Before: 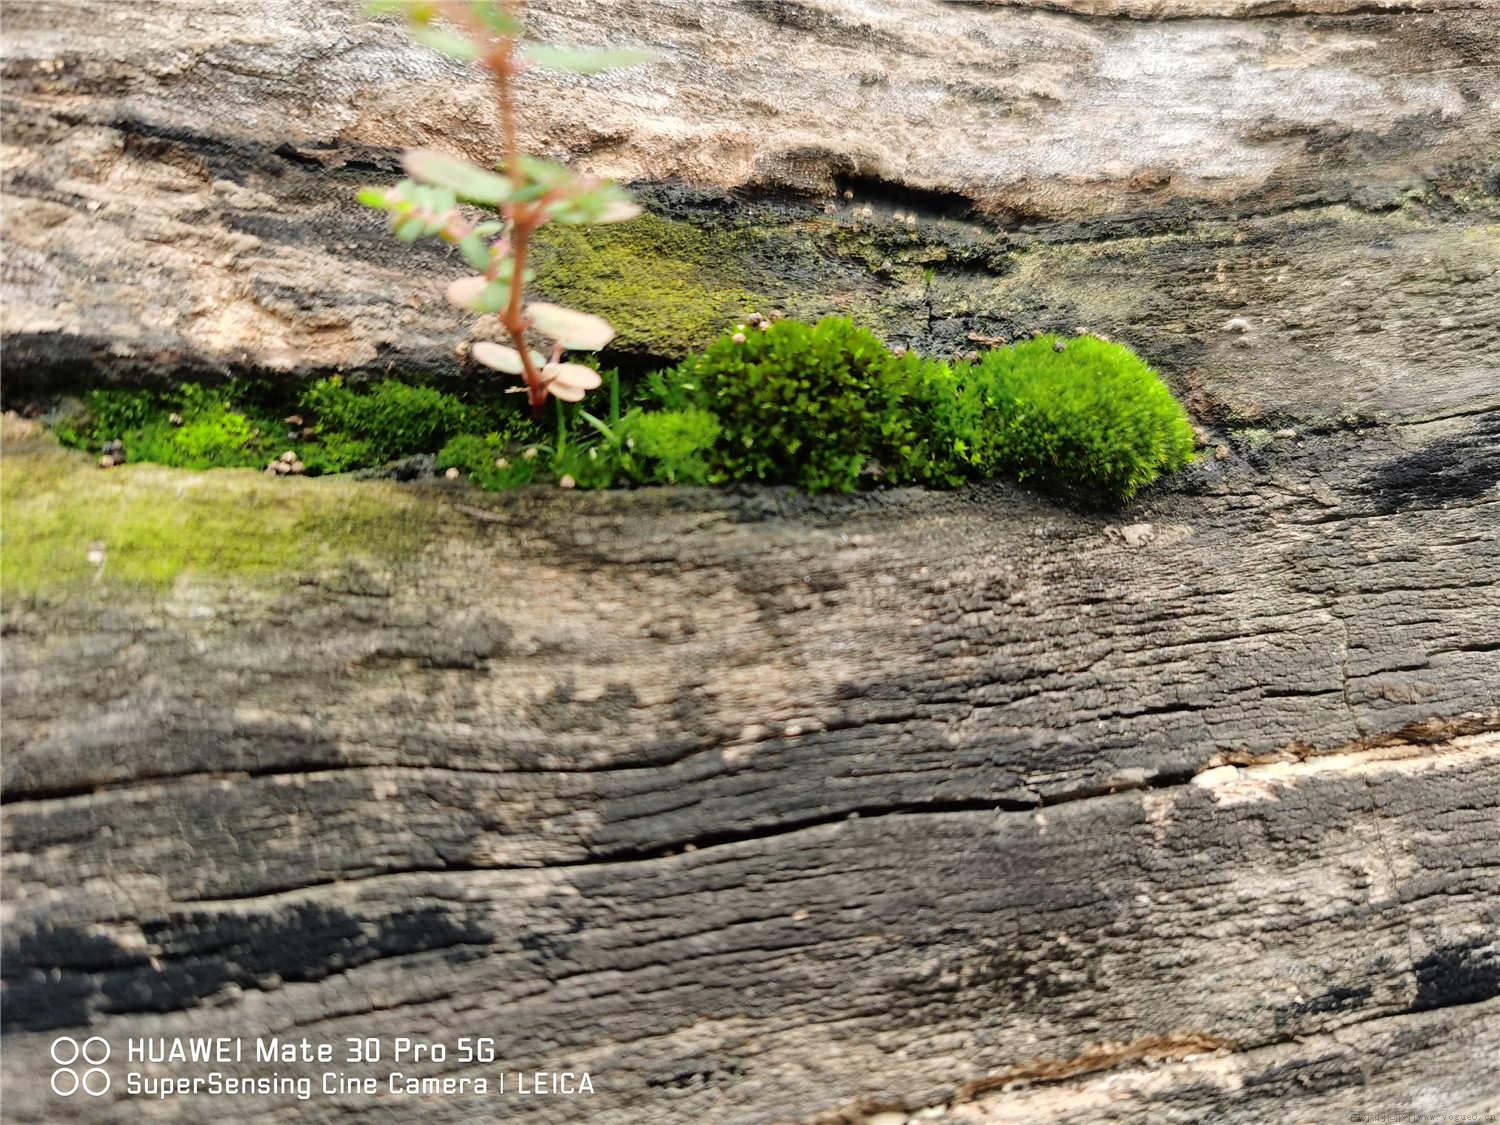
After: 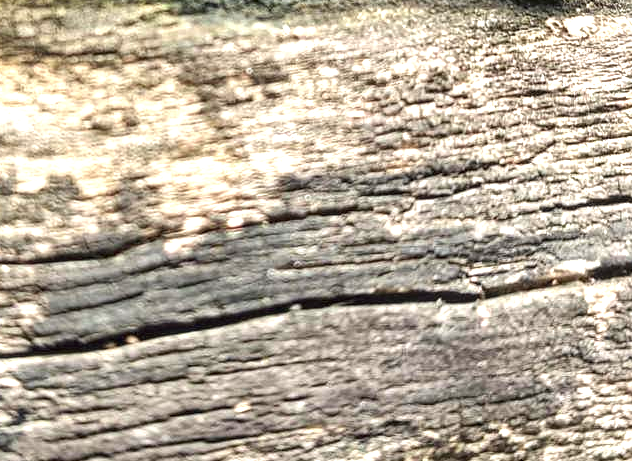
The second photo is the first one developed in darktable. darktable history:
exposure: black level correction 0, exposure 1.388 EV, compensate exposure bias true, compensate highlight preservation false
crop: left 37.221%, top 45.169%, right 20.63%, bottom 13.777%
local contrast: highlights 25%, detail 130%
